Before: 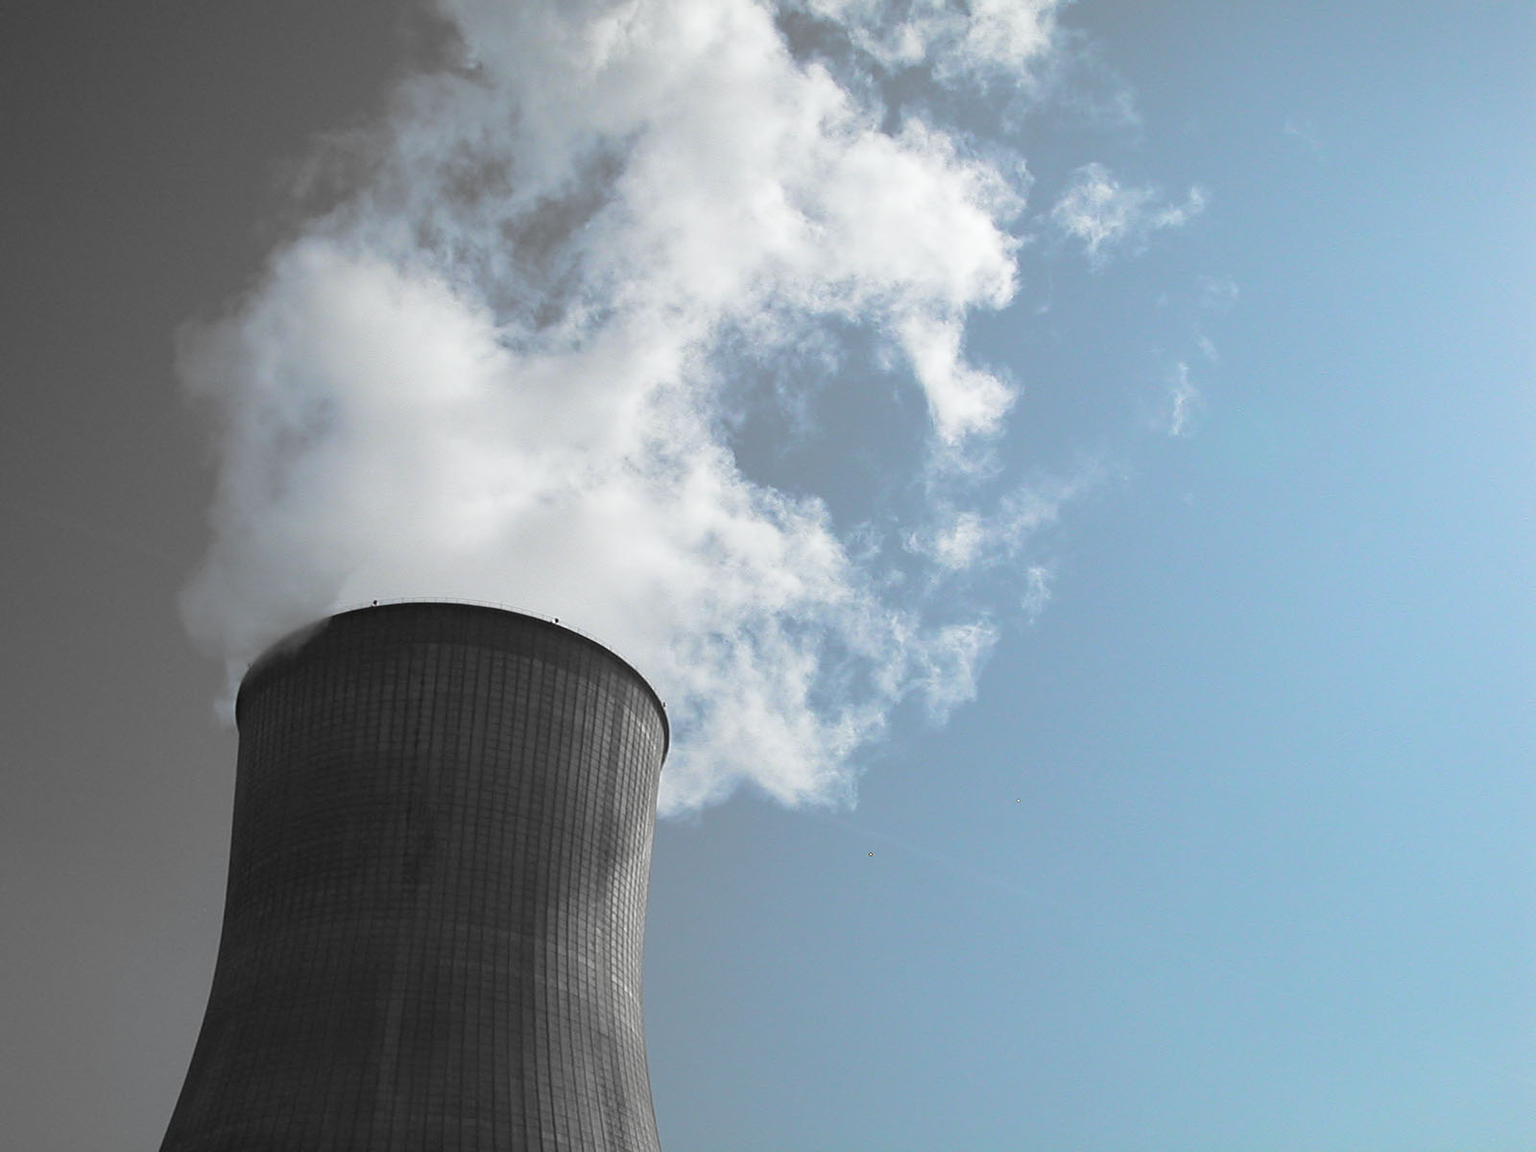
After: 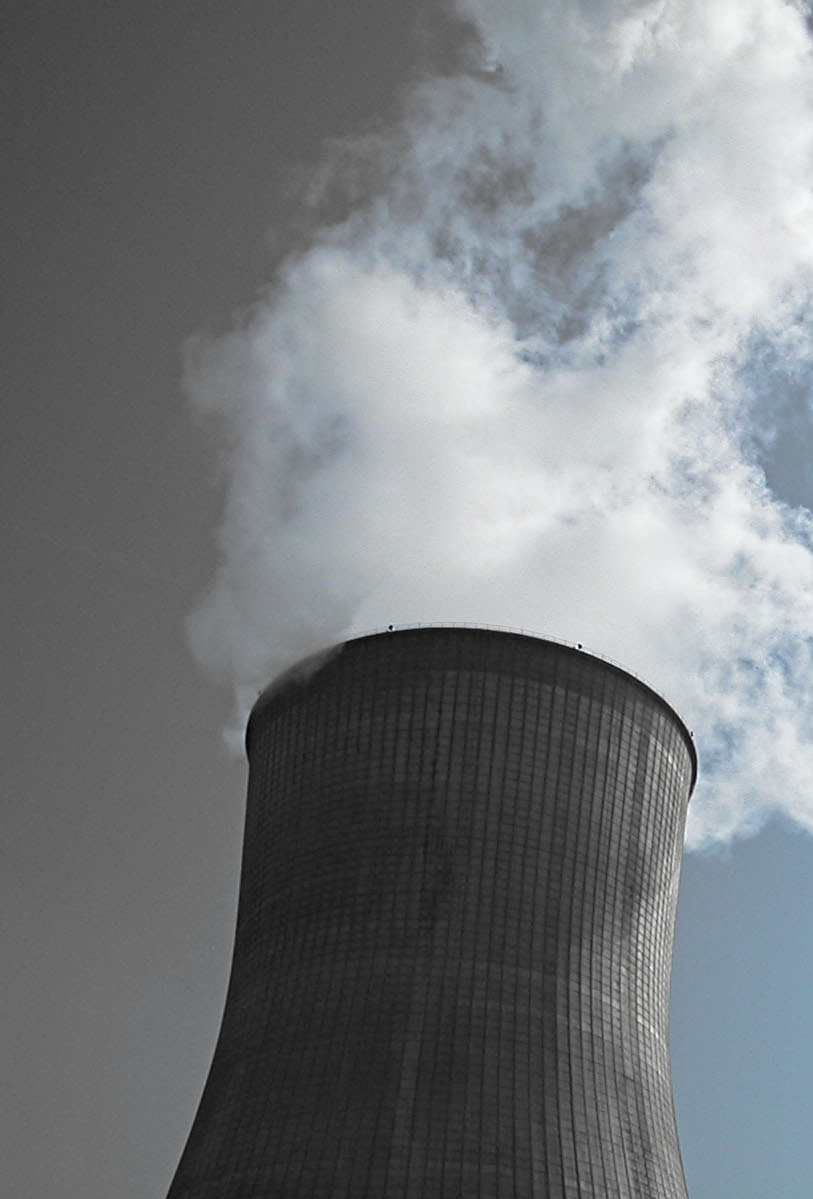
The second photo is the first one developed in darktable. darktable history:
crop and rotate: left 0.032%, top 0%, right 49.095%
contrast equalizer: y [[0.5, 0.501, 0.525, 0.597, 0.58, 0.514], [0.5 ×6], [0.5 ×6], [0 ×6], [0 ×6]]
